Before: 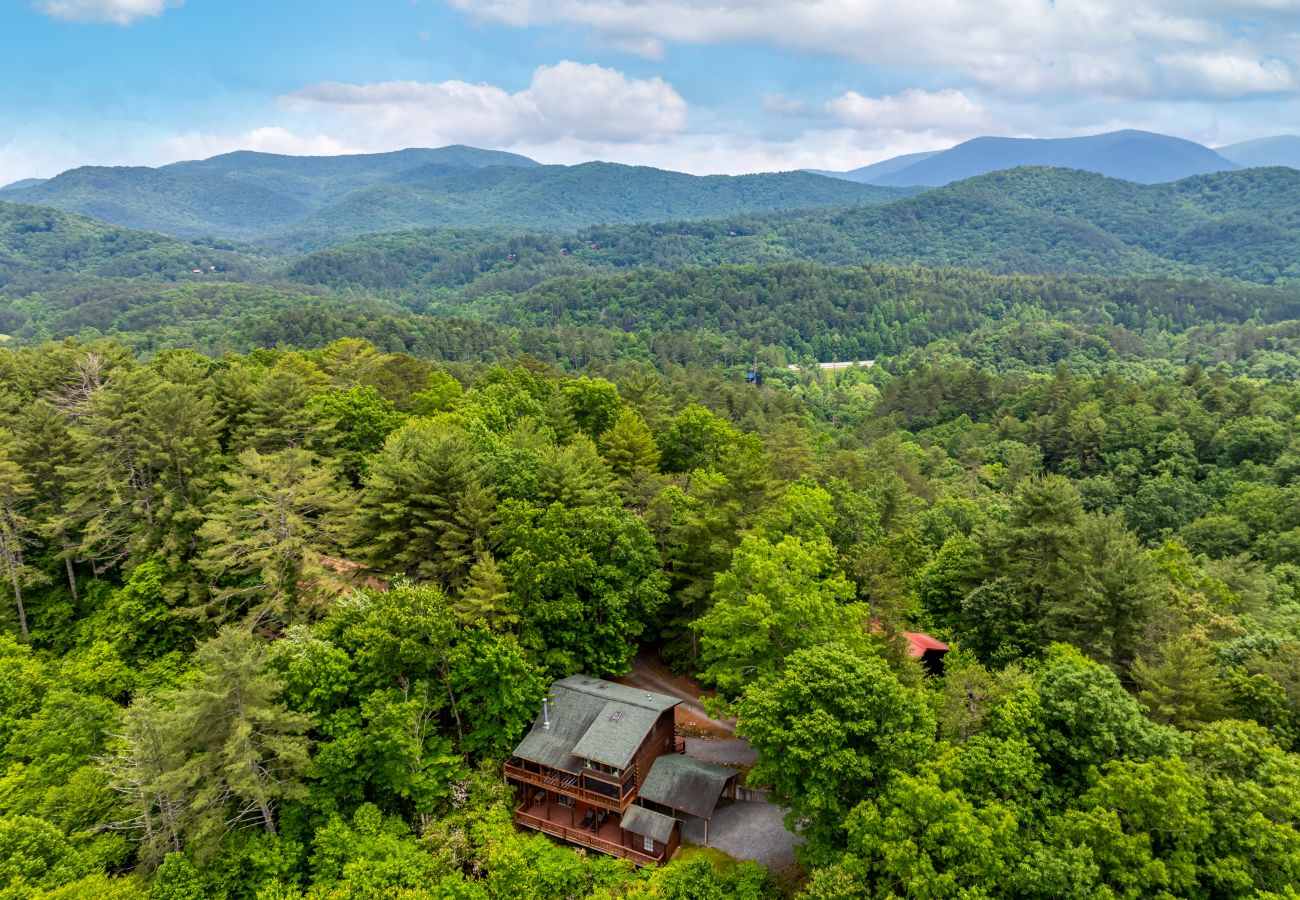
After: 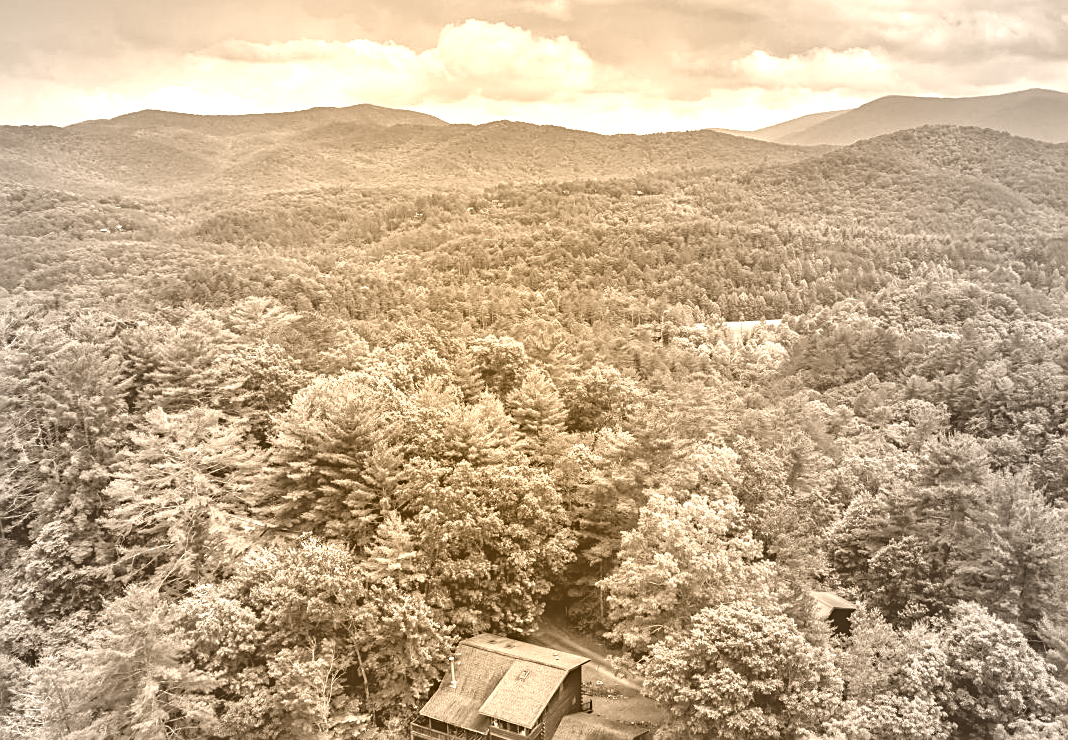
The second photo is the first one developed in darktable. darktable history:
crop and rotate: left 7.196%, top 4.574%, right 10.605%, bottom 13.178%
shadows and highlights: shadows 30.63, highlights -63.22, shadows color adjustment 98%, highlights color adjustment 58.61%, soften with gaussian
haze removal: compatibility mode true, adaptive false
sharpen: on, module defaults
contrast equalizer: y [[0.509, 0.517, 0.523, 0.523, 0.517, 0.509], [0.5 ×6], [0.5 ×6], [0 ×6], [0 ×6]]
vignetting: fall-off start 18.21%, fall-off radius 137.95%, brightness -0.207, center (-0.078, 0.066), width/height ratio 0.62, shape 0.59
colorize: hue 28.8°, source mix 100%
